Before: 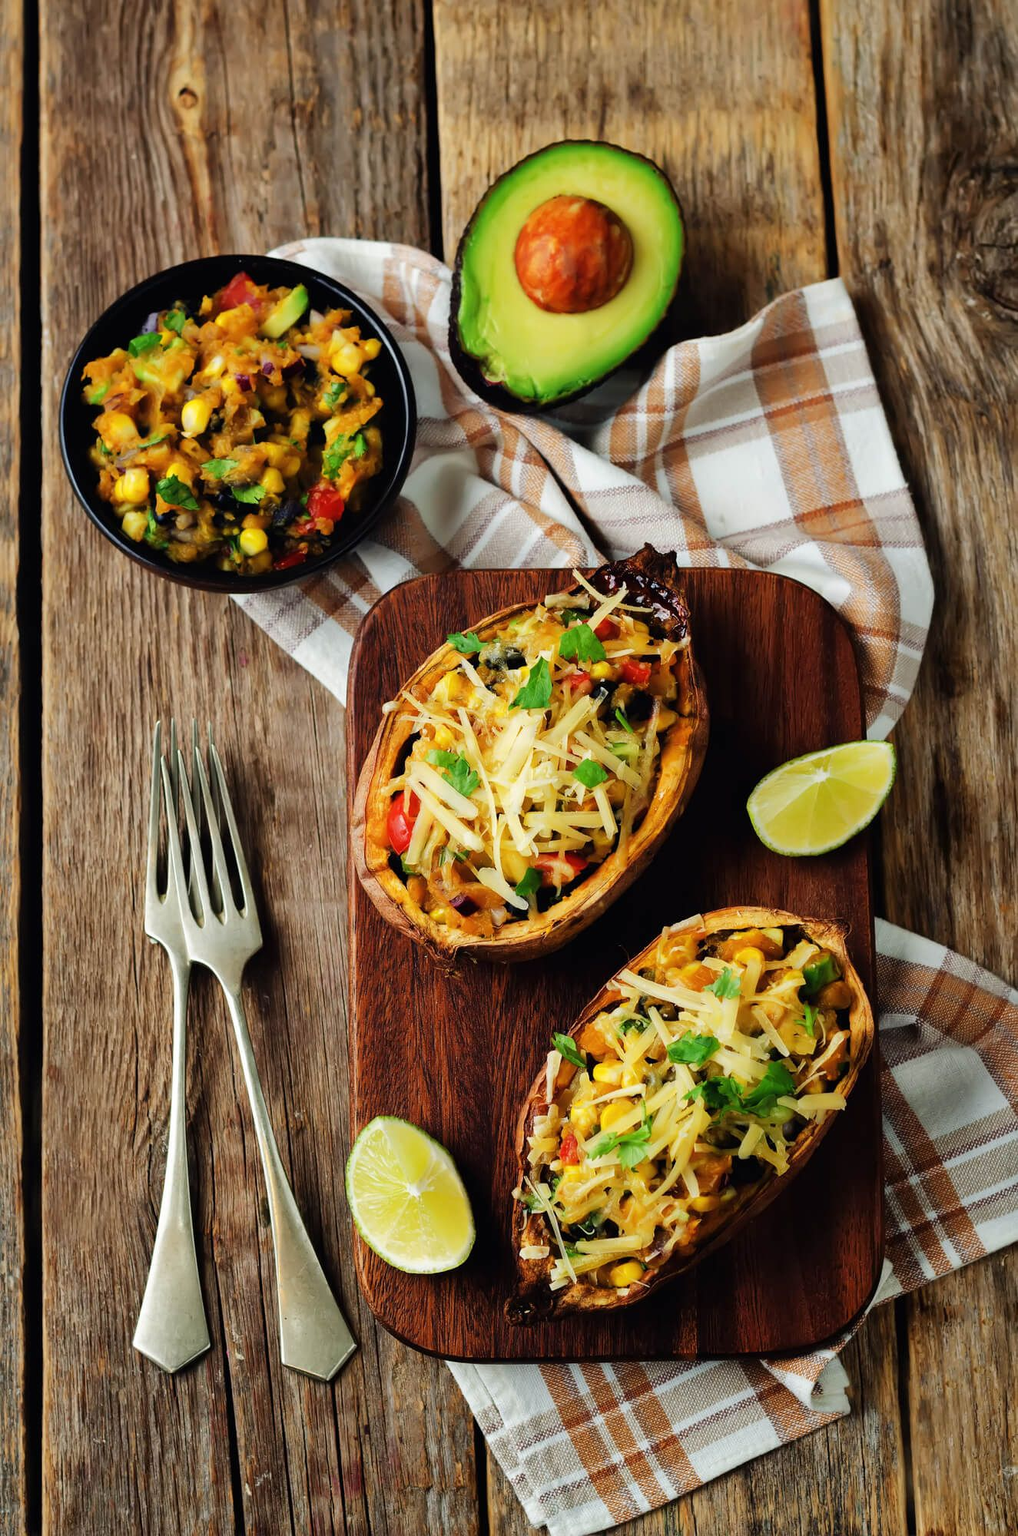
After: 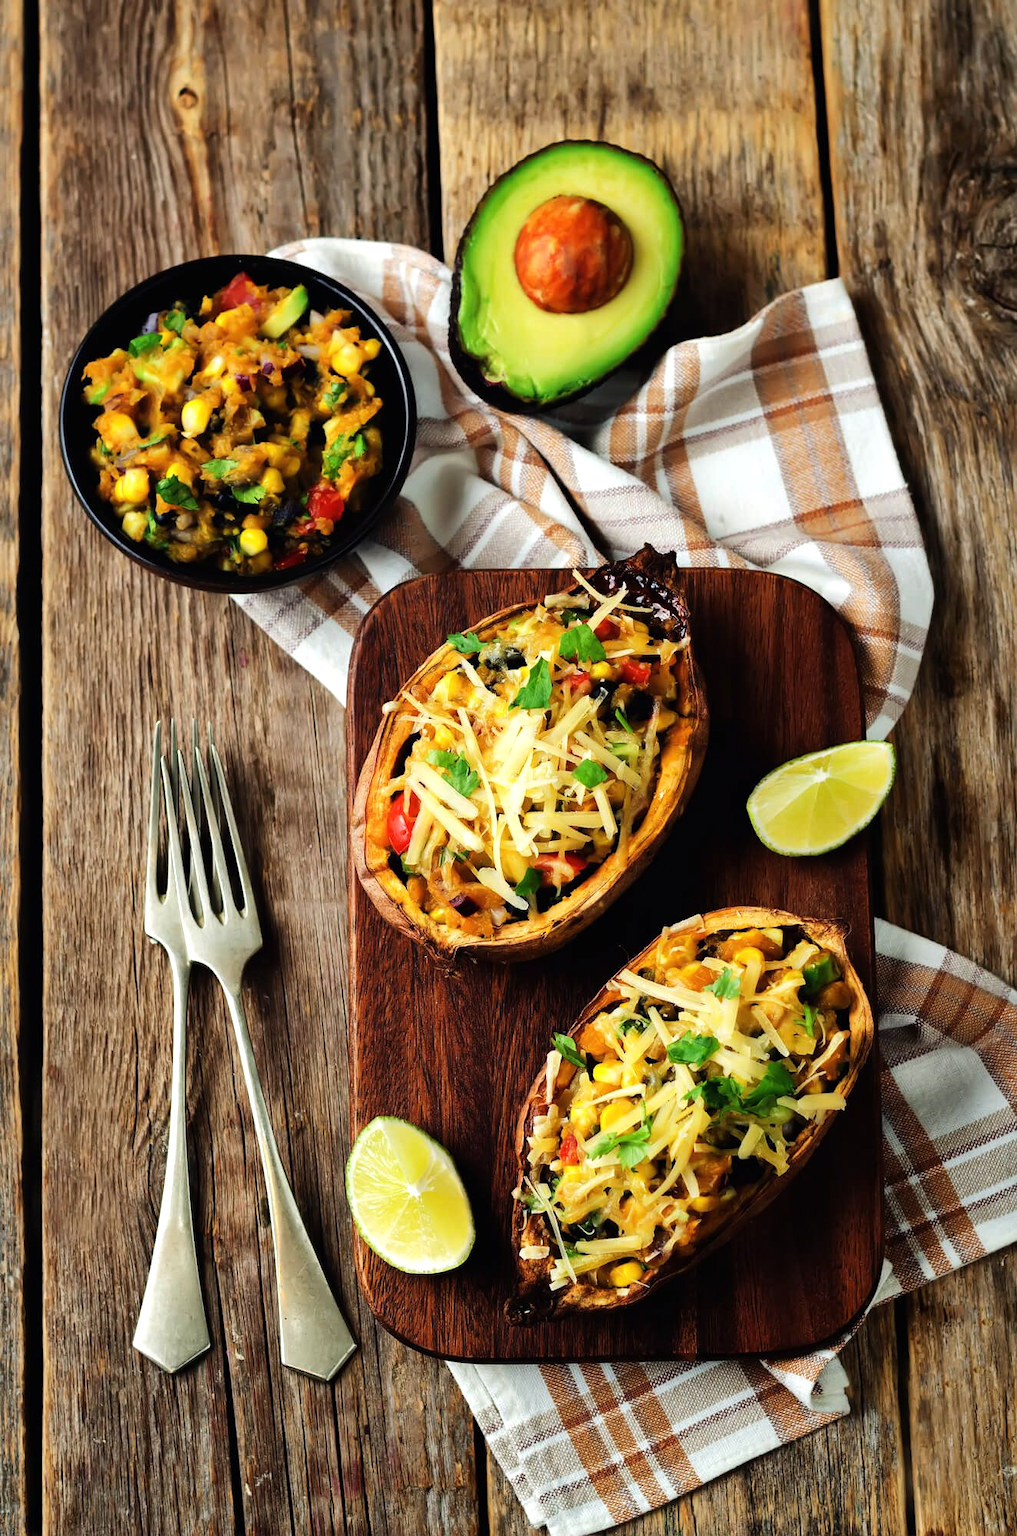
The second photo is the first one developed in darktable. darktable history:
tone equalizer: -8 EV -0.452 EV, -7 EV -0.39 EV, -6 EV -0.37 EV, -5 EV -0.201 EV, -3 EV 0.225 EV, -2 EV 0.318 EV, -1 EV 0.397 EV, +0 EV 0.414 EV, edges refinement/feathering 500, mask exposure compensation -1.57 EV, preserve details no
